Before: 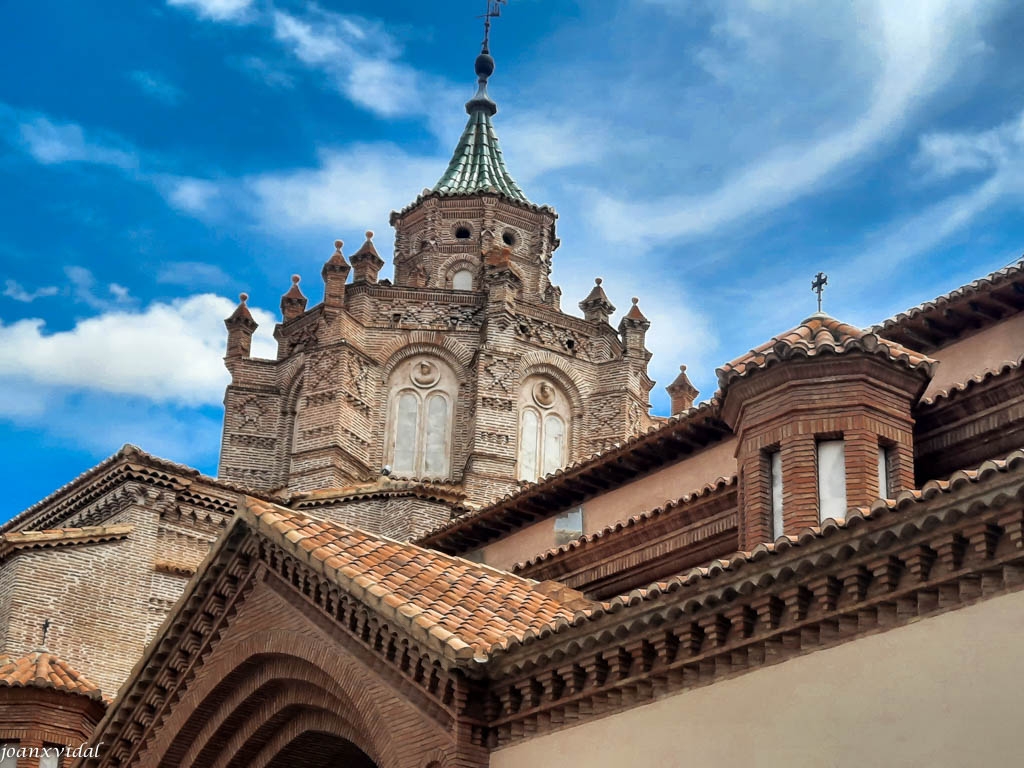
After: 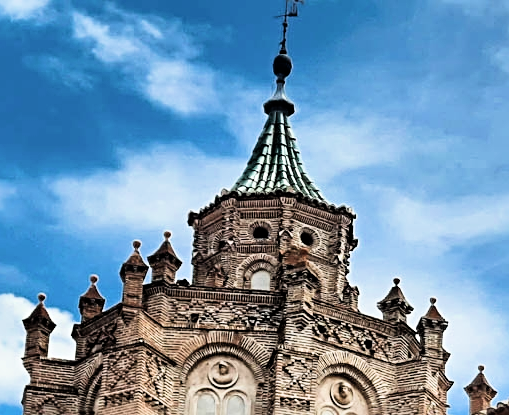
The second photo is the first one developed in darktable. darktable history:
sharpen: radius 3.97
crop: left 19.799%, right 30.43%, bottom 45.891%
contrast brightness saturation: saturation -0.064
filmic rgb: black relative exposure -5.36 EV, white relative exposure 2.87 EV, dynamic range scaling -37.62%, hardness 3.98, contrast 1.601, highlights saturation mix -1.03%
velvia: strength 22.26%
